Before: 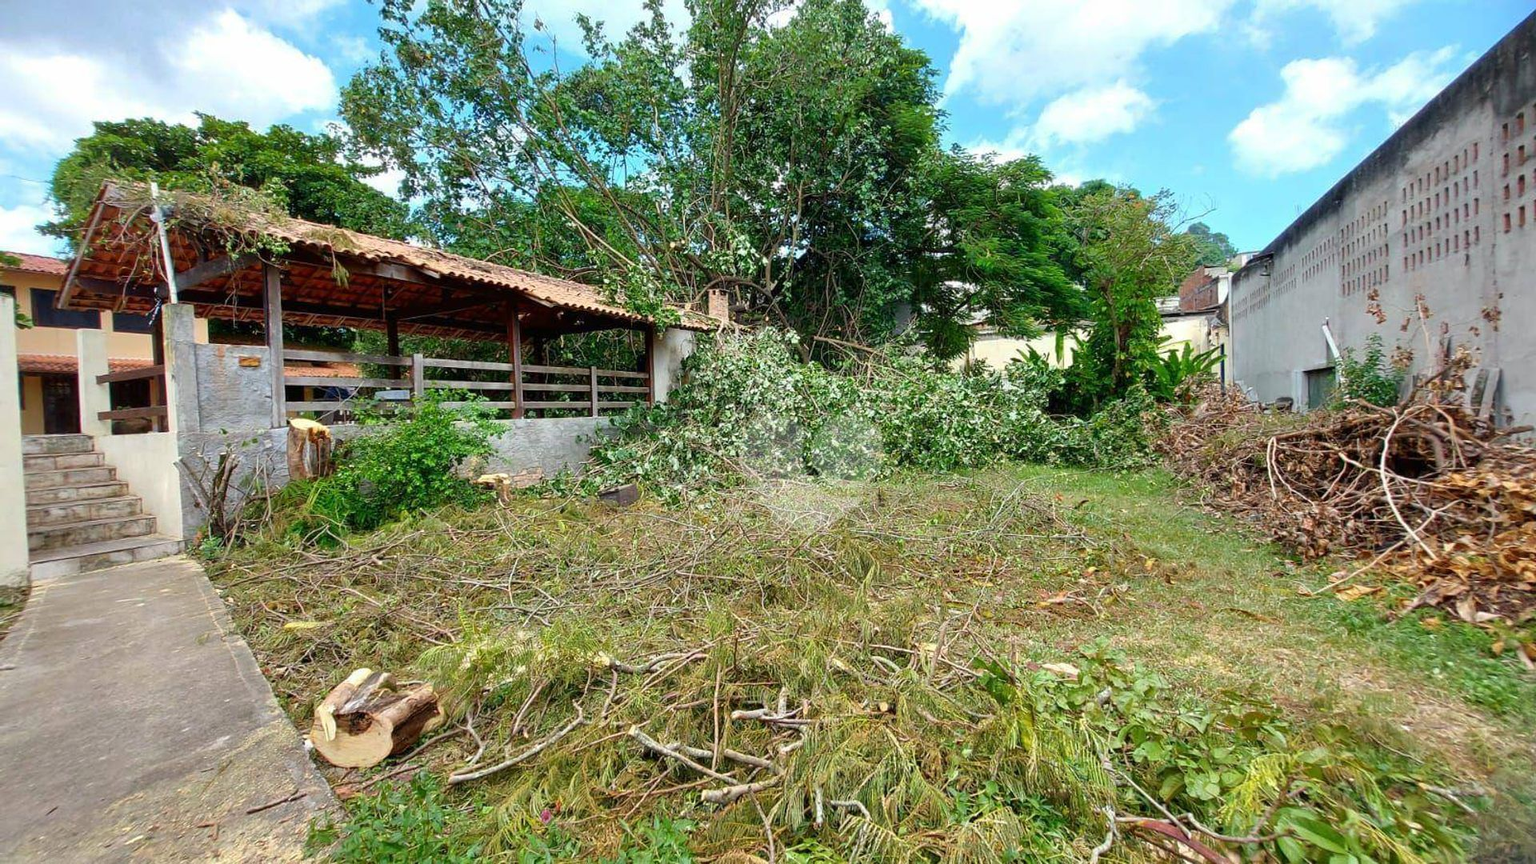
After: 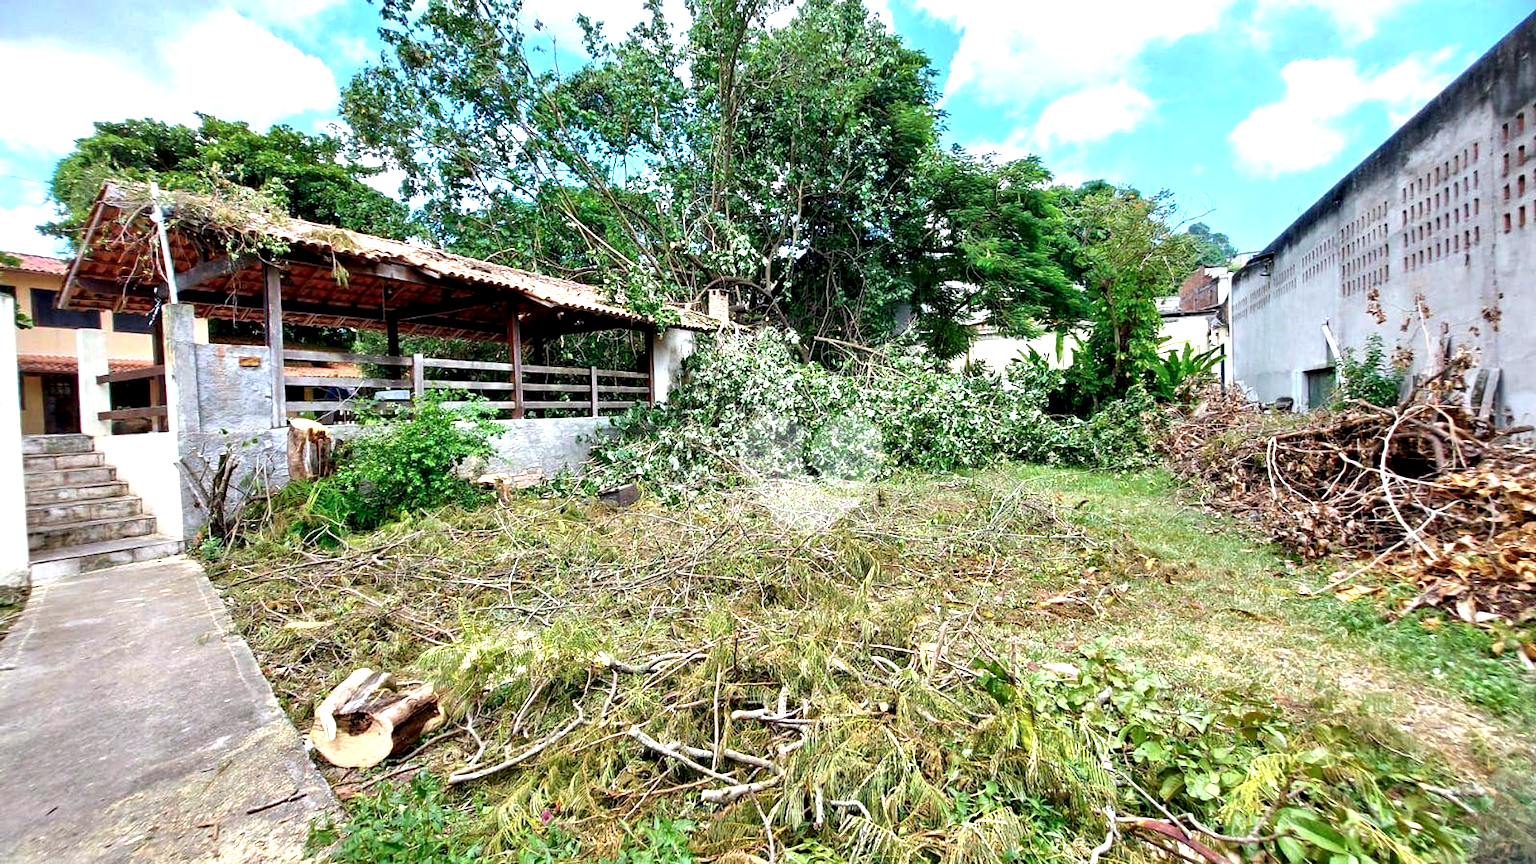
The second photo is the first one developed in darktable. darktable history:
exposure: black level correction 0, exposure 0.599 EV, compensate highlight preservation false
color calibration: illuminant as shot in camera, x 0.358, y 0.373, temperature 4628.91 K
contrast equalizer: octaves 7, y [[0.545, 0.572, 0.59, 0.59, 0.571, 0.545], [0.5 ×6], [0.5 ×6], [0 ×6], [0 ×6]]
